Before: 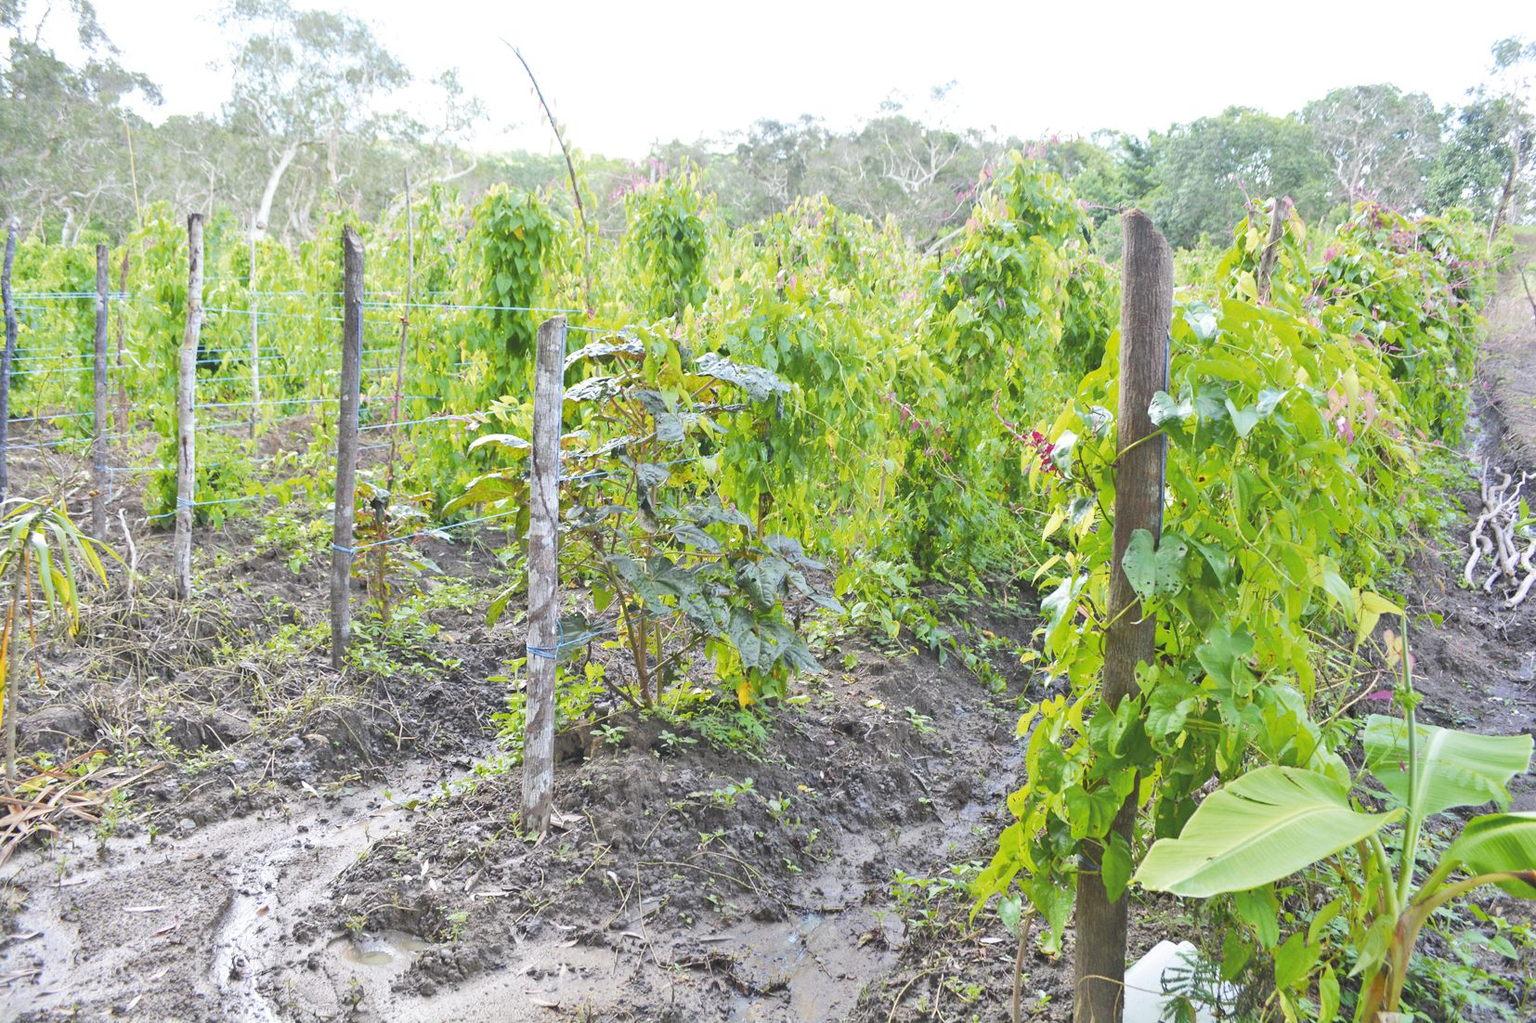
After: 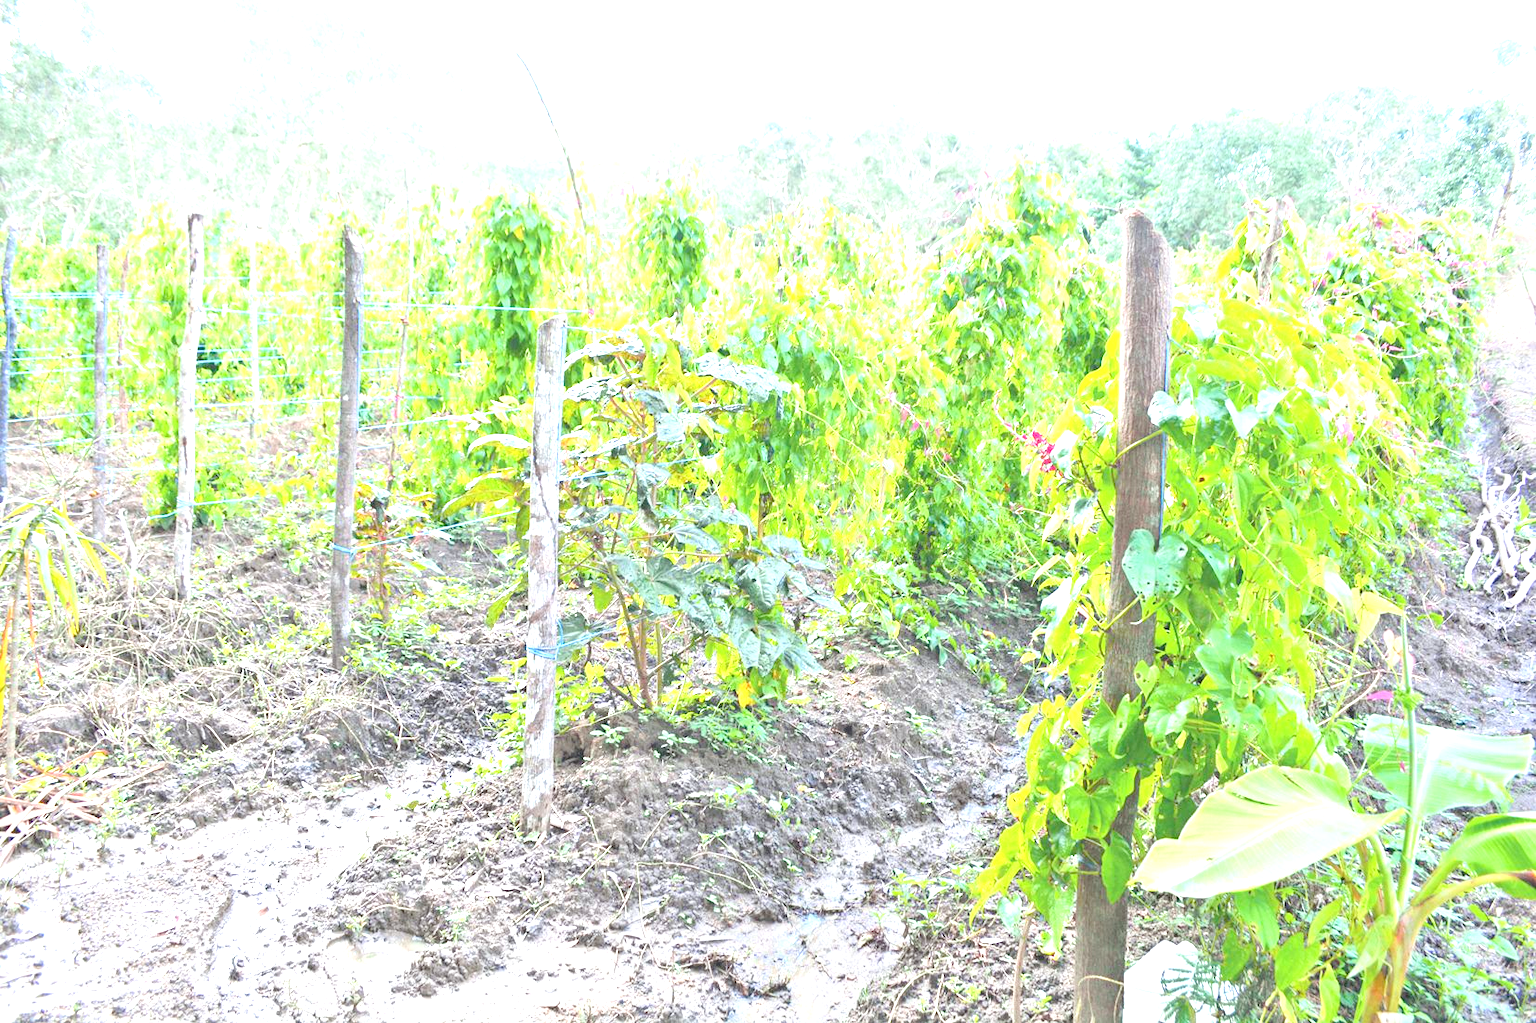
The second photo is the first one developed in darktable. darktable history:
exposure: black level correction 0, exposure 1 EV, compensate exposure bias true, compensate highlight preservation false
white balance: red 0.986, blue 1.01
tone curve: curves: ch0 [(0, 0) (0.068, 0.012) (0.183, 0.089) (0.341, 0.283) (0.547, 0.532) (0.828, 0.815) (1, 0.983)]; ch1 [(0, 0) (0.23, 0.166) (0.34, 0.308) (0.371, 0.337) (0.429, 0.411) (0.477, 0.462) (0.499, 0.498) (0.529, 0.537) (0.559, 0.582) (0.743, 0.798) (1, 1)]; ch2 [(0, 0) (0.431, 0.414) (0.498, 0.503) (0.524, 0.528) (0.568, 0.546) (0.6, 0.597) (0.634, 0.645) (0.728, 0.742) (1, 1)], color space Lab, independent channels, preserve colors none
